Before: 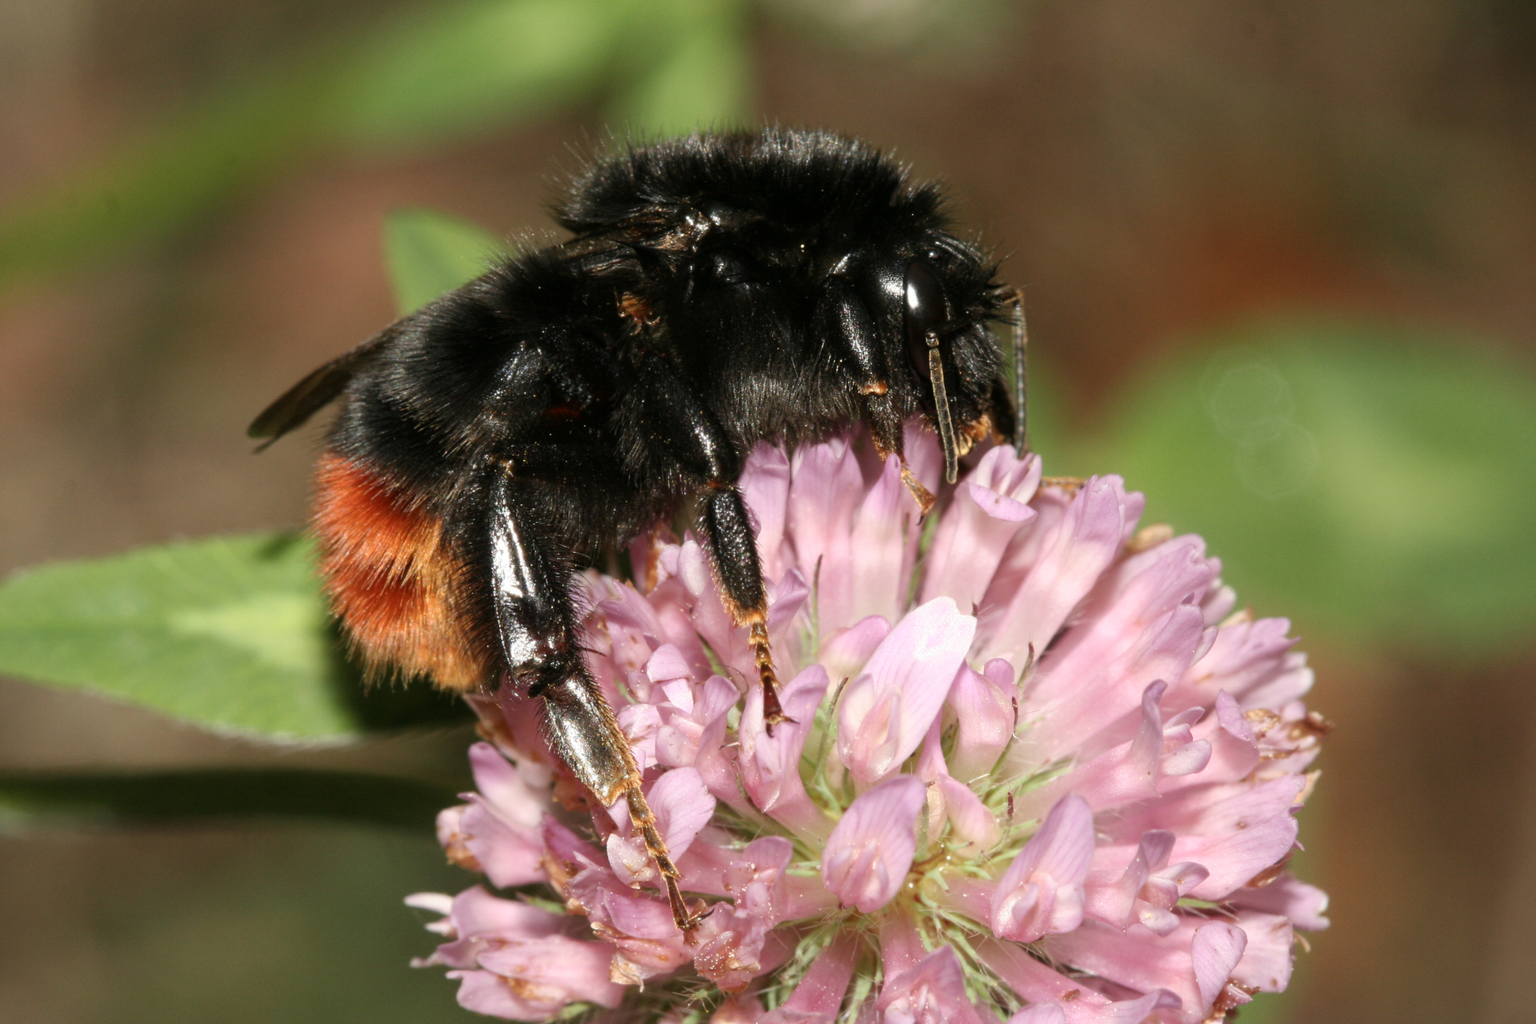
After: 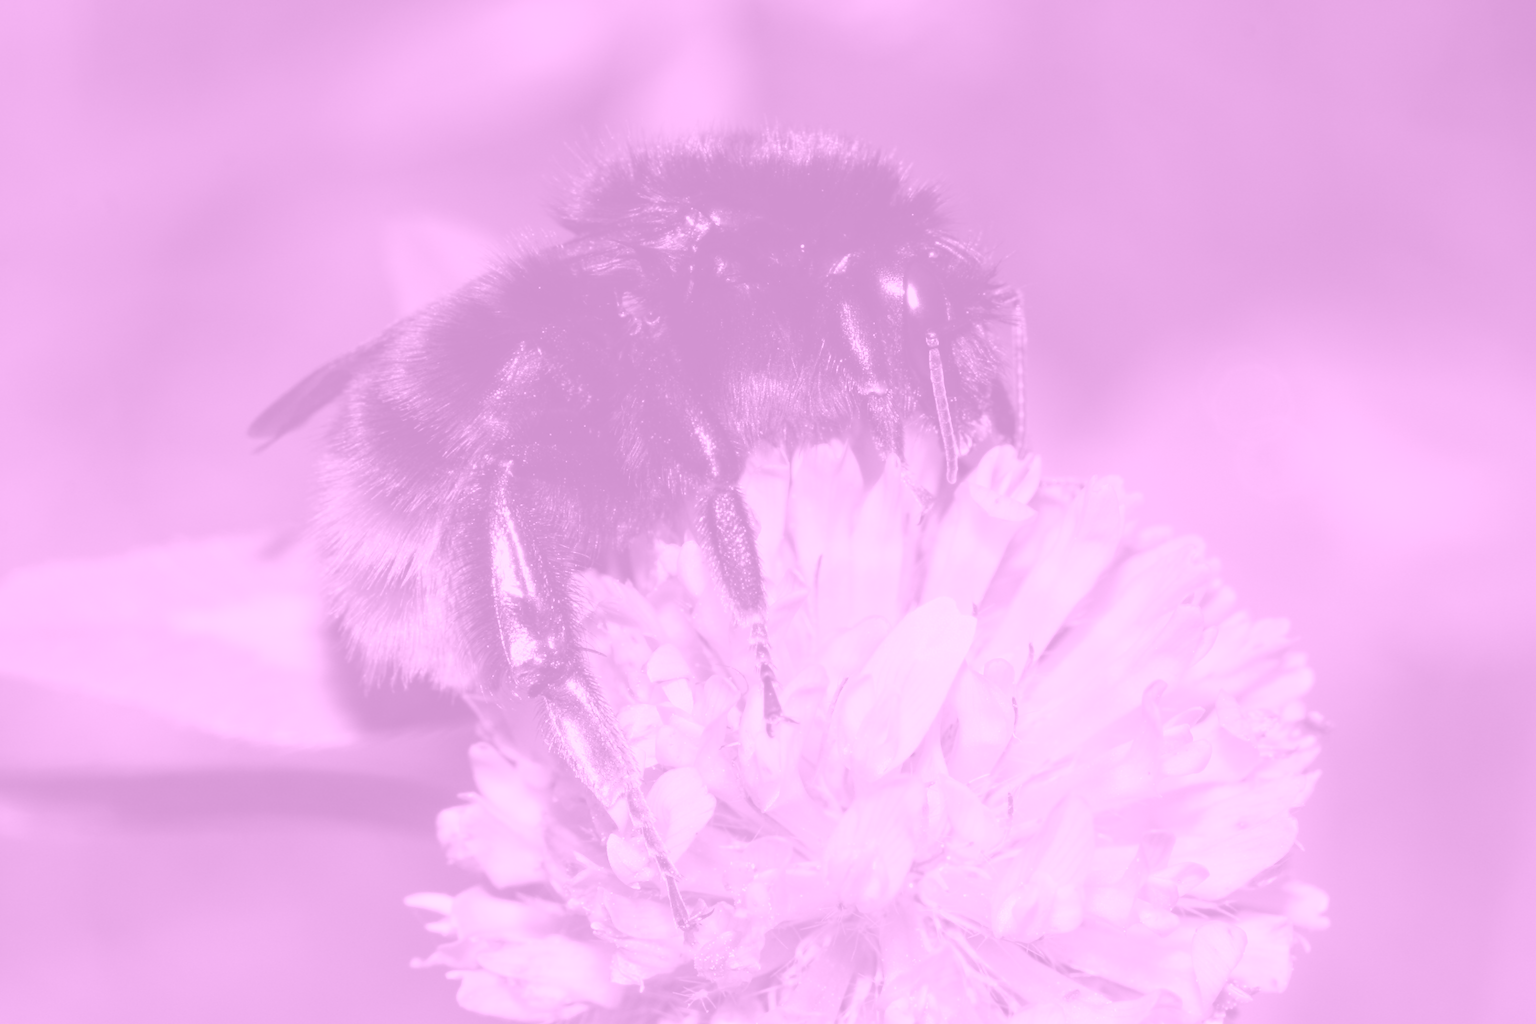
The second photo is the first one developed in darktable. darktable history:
color balance rgb: perceptual saturation grading › global saturation 20%, global vibrance 20%
colorize: hue 331.2°, saturation 75%, source mix 30.28%, lightness 70.52%, version 1
graduated density: on, module defaults
shadows and highlights: radius 334.93, shadows 63.48, highlights 6.06, compress 87.7%, highlights color adjustment 39.73%, soften with gaussian
